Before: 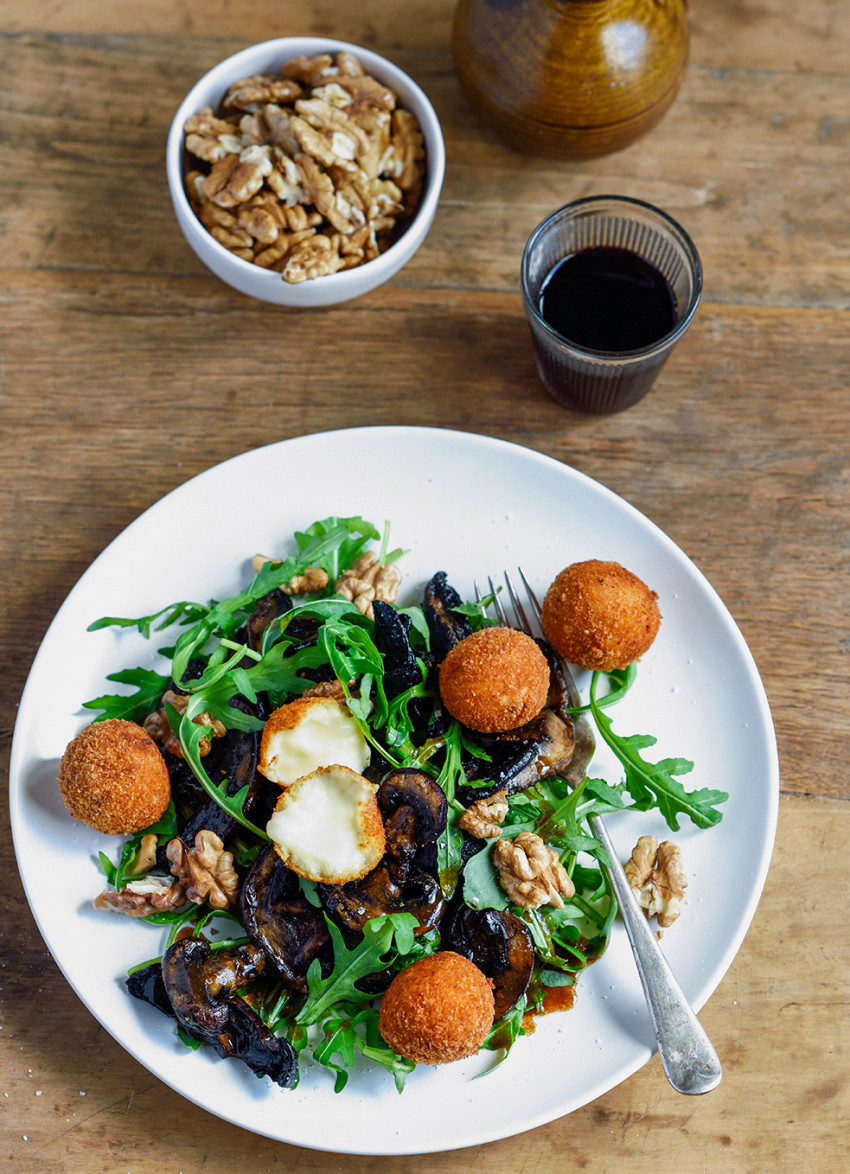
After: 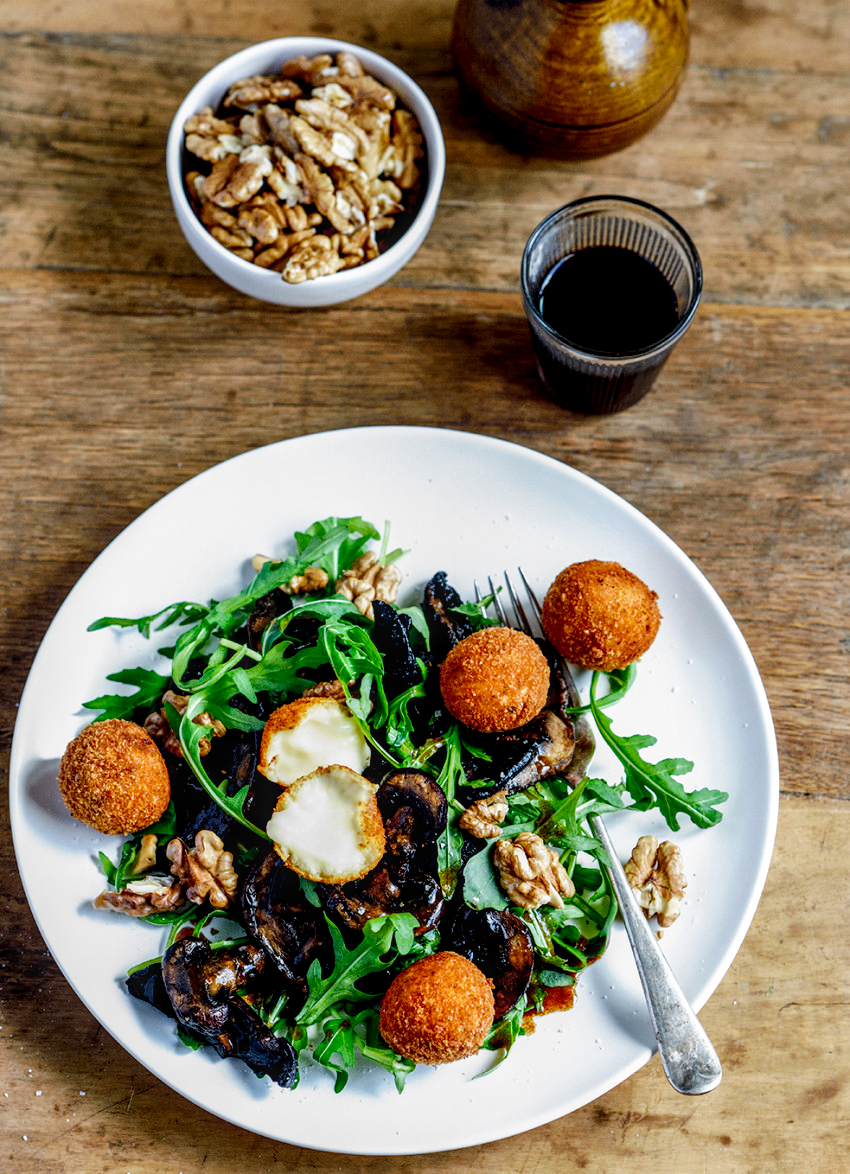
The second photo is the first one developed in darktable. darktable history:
contrast brightness saturation: saturation -0.1
filmic rgb: black relative exposure -6.3 EV, white relative exposure 2.8 EV, threshold 3 EV, target black luminance 0%, hardness 4.6, latitude 67.35%, contrast 1.292, shadows ↔ highlights balance -3.5%, preserve chrominance no, color science v4 (2020), contrast in shadows soft, enable highlight reconstruction true
local contrast: detail 130%
